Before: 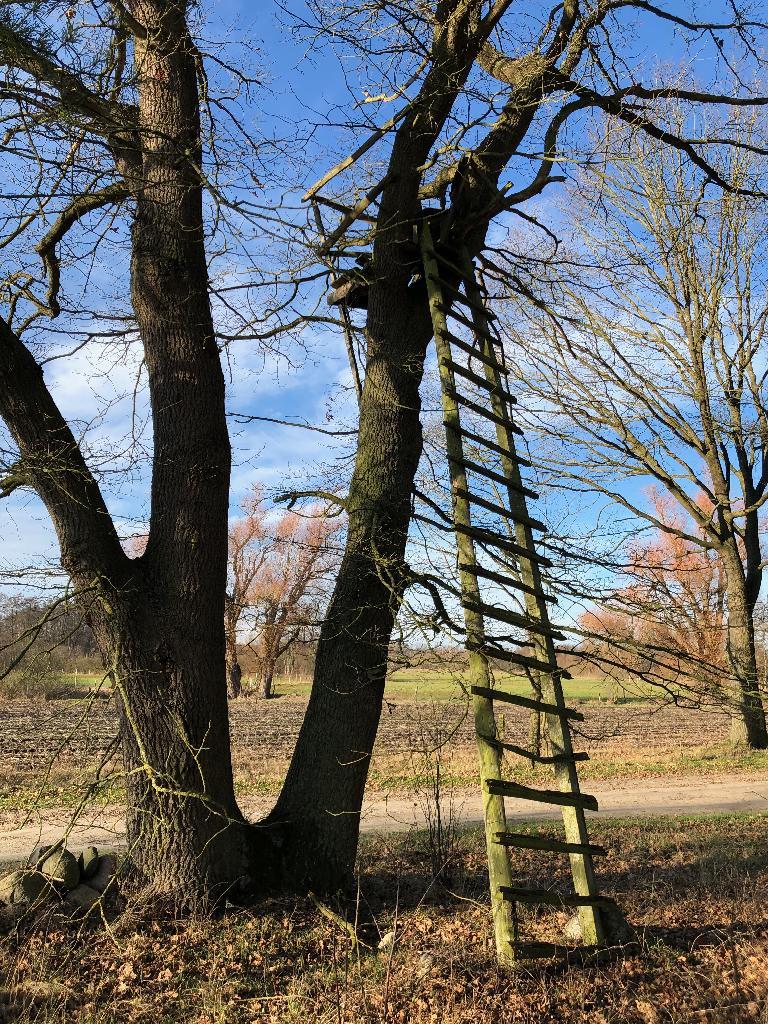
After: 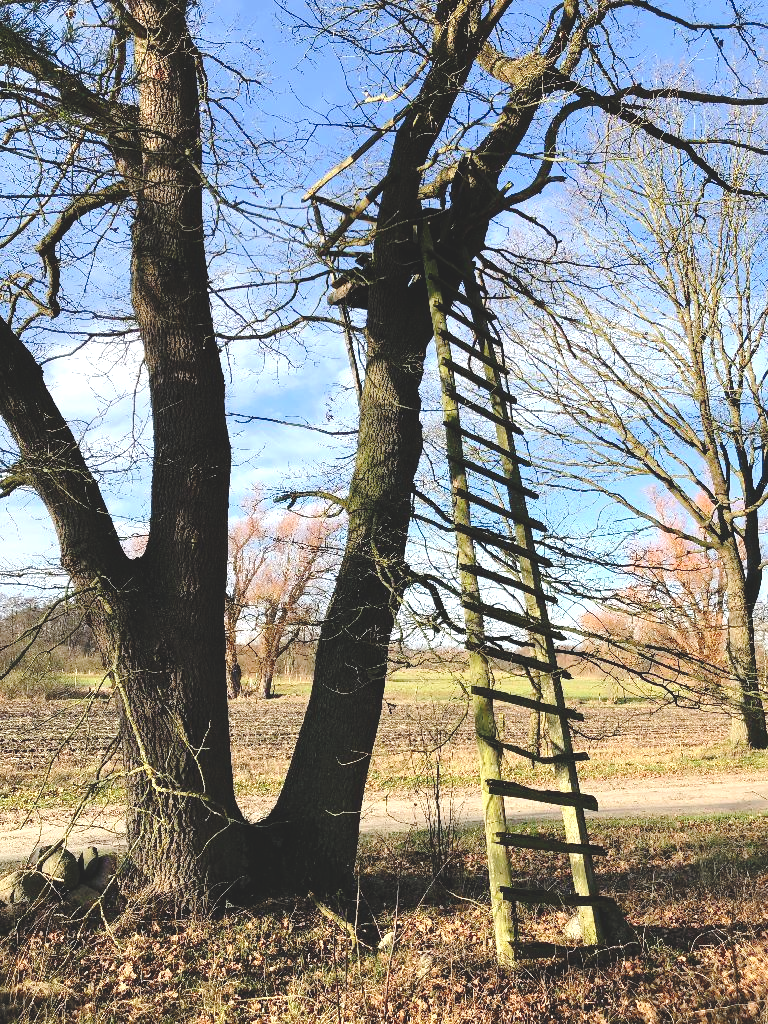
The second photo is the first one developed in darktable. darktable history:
tone curve: curves: ch0 [(0, 0) (0.003, 0.139) (0.011, 0.14) (0.025, 0.138) (0.044, 0.14) (0.069, 0.149) (0.1, 0.161) (0.136, 0.179) (0.177, 0.203) (0.224, 0.245) (0.277, 0.302) (0.335, 0.382) (0.399, 0.461) (0.468, 0.546) (0.543, 0.614) (0.623, 0.687) (0.709, 0.758) (0.801, 0.84) (0.898, 0.912) (1, 1)], preserve colors none
exposure: black level correction -0.002, exposure 0.54 EV, compensate highlight preservation false
